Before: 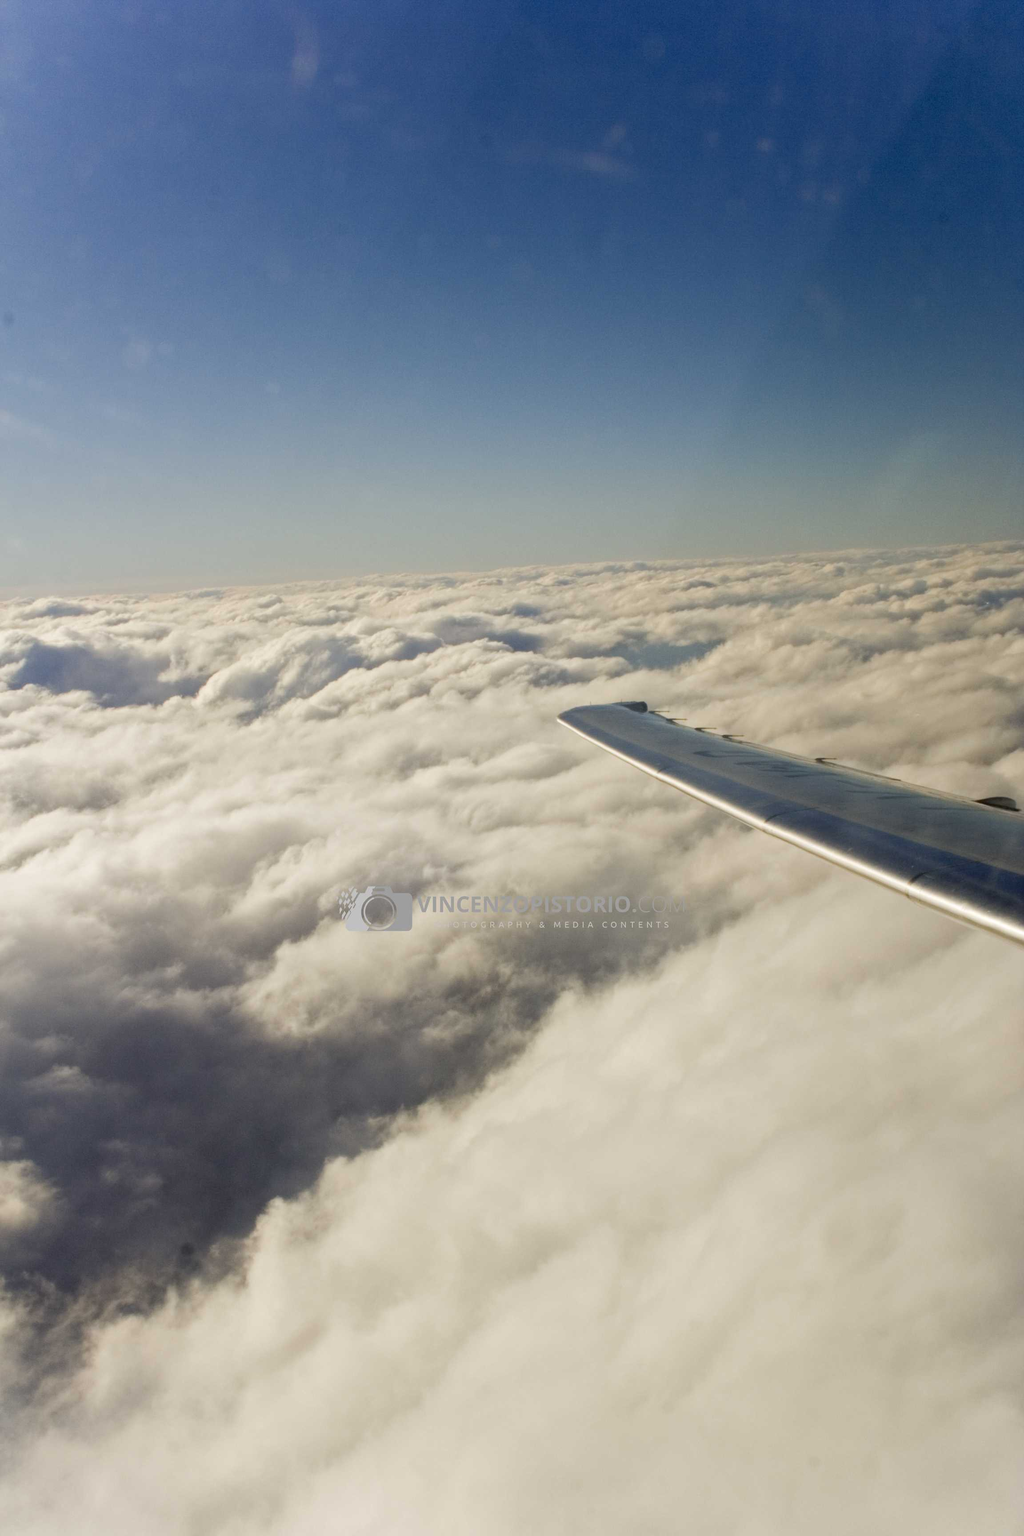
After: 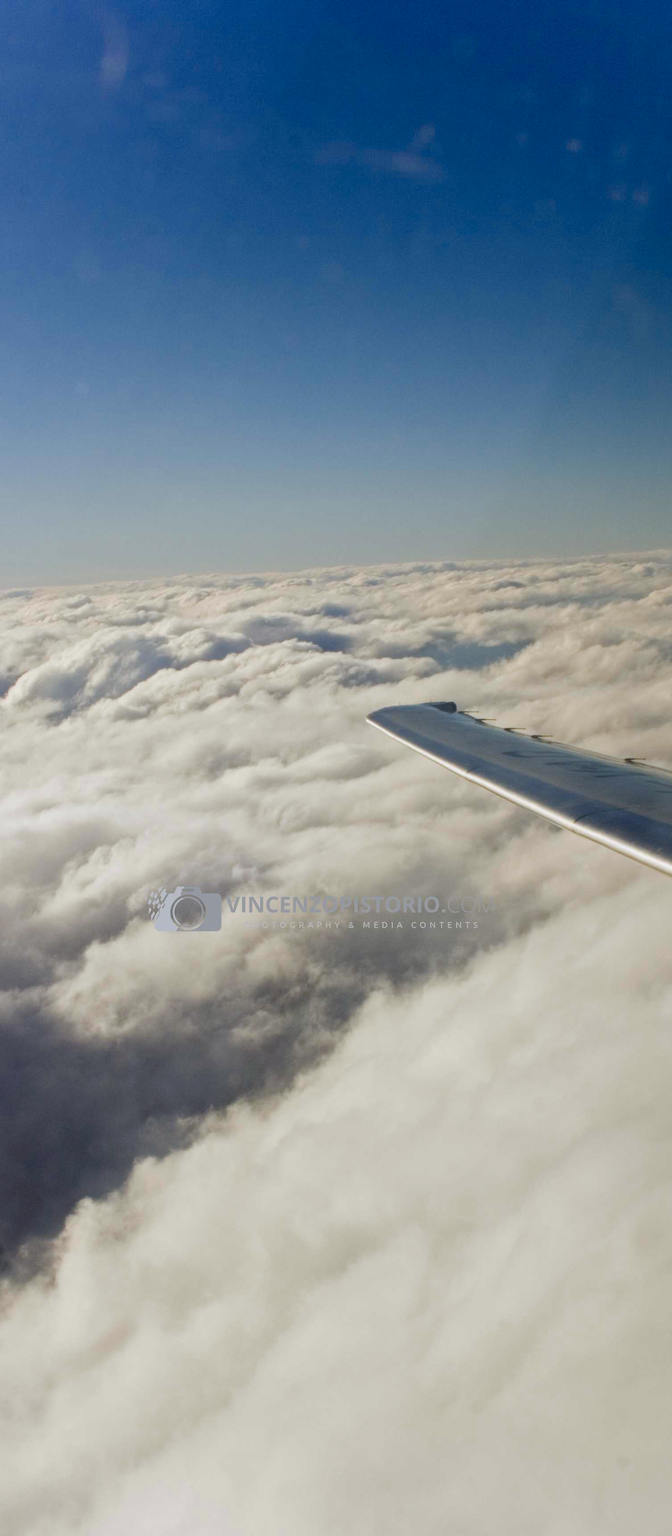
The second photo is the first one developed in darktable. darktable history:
crop and rotate: left 18.701%, right 15.551%
color calibration: output R [0.999, 0.026, -0.11, 0], output G [-0.019, 1.037, -0.099, 0], output B [0.022, -0.023, 0.902, 0], illuminant as shot in camera, x 0.358, y 0.373, temperature 4628.91 K
